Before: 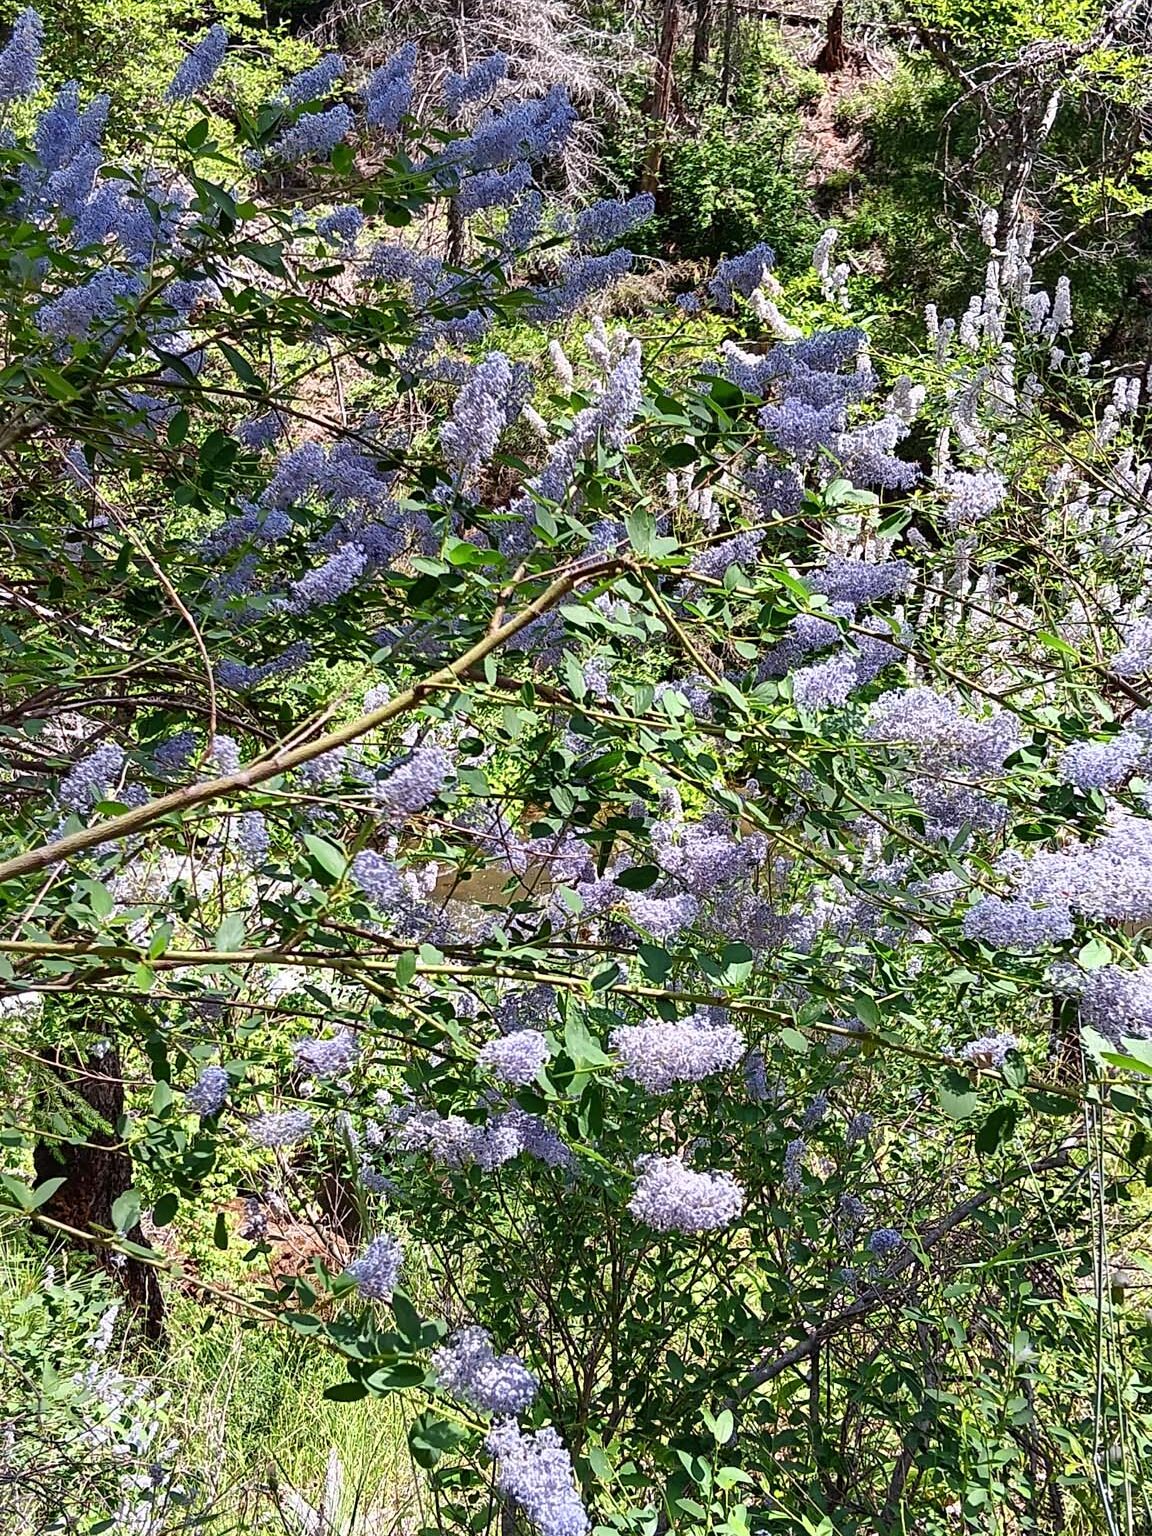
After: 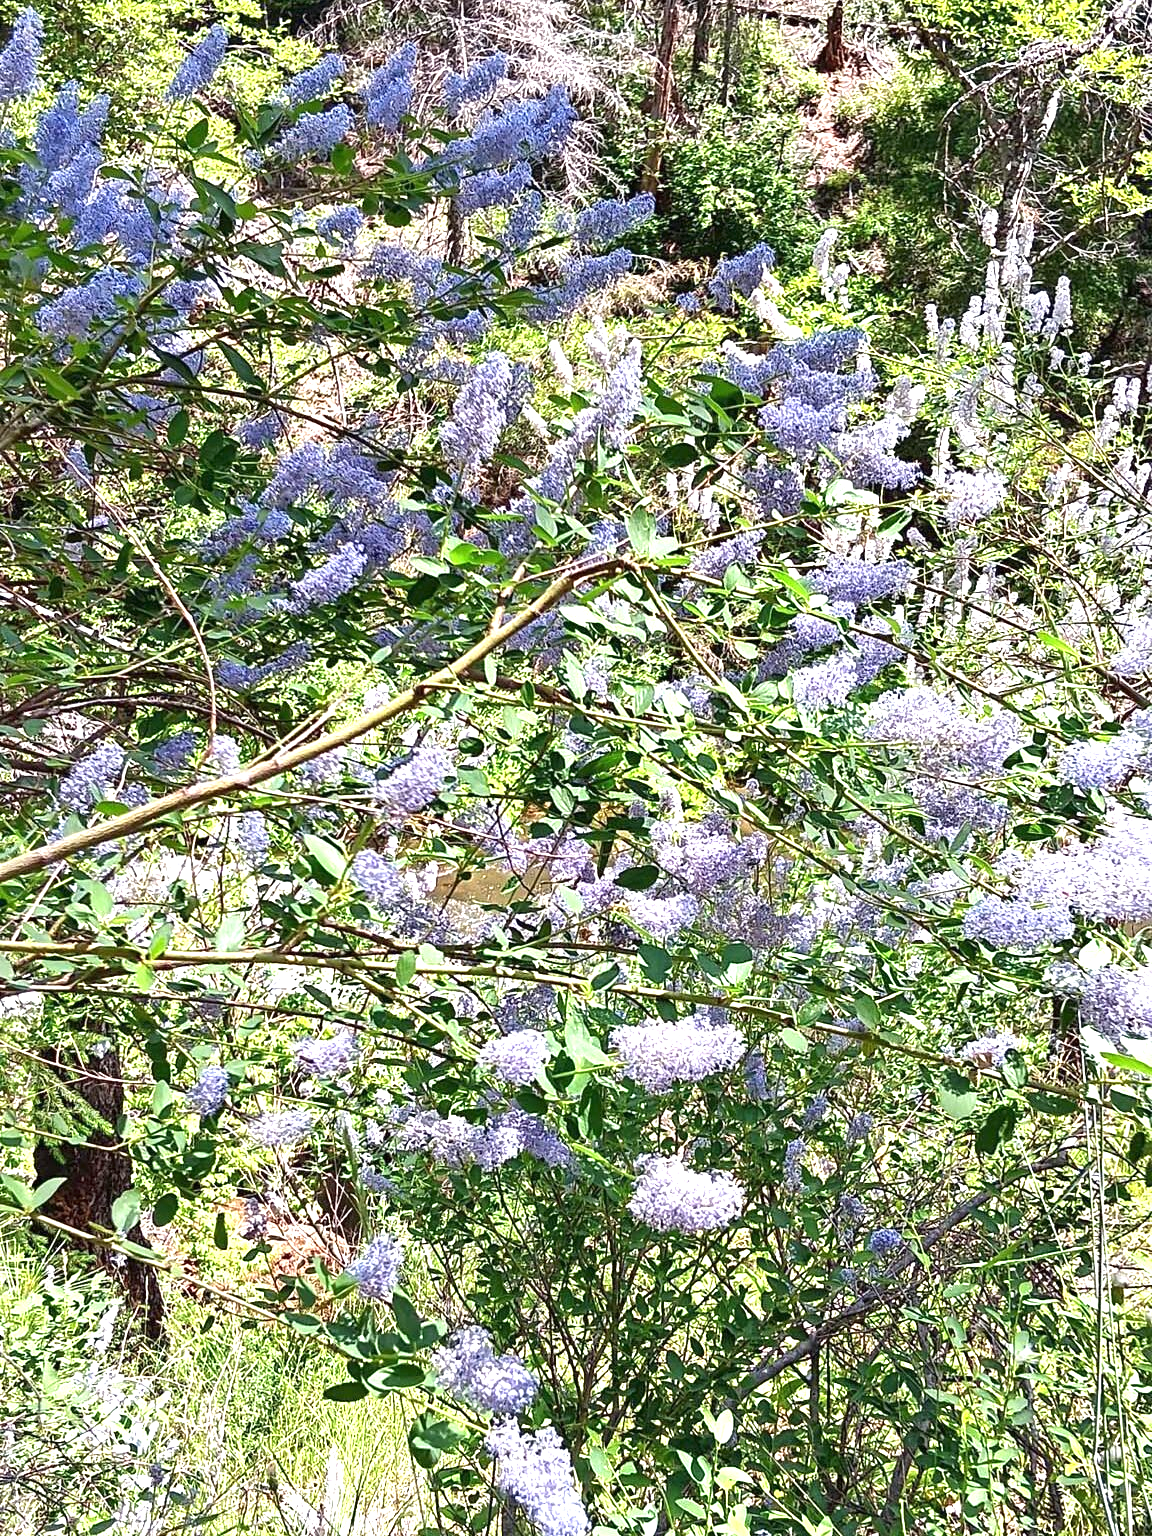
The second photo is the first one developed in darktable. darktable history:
tone equalizer: -7 EV 0.171 EV, -6 EV 0.105 EV, -5 EV 0.098 EV, -4 EV 0.044 EV, -2 EV -0.024 EV, -1 EV -0.056 EV, +0 EV -0.072 EV
exposure: black level correction 0, exposure 1.026 EV, compensate highlight preservation false
